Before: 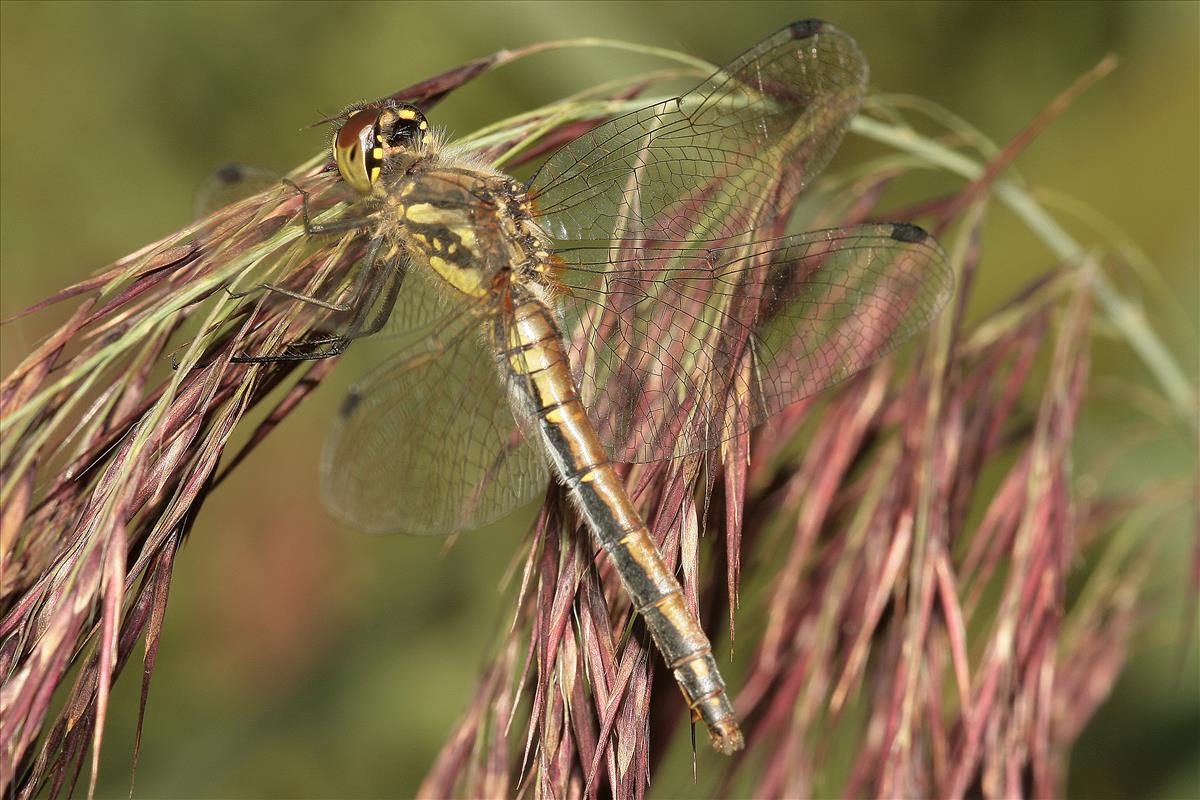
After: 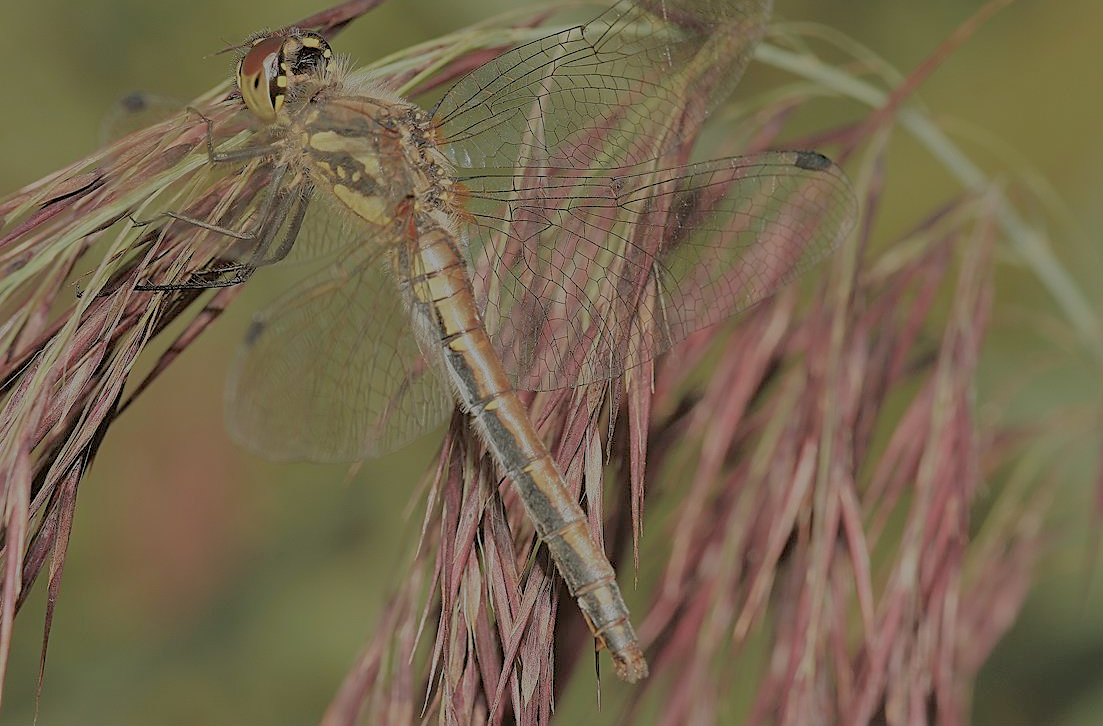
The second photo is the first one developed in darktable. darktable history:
exposure: exposure -0.315 EV, compensate highlight preservation false
sharpen: on, module defaults
filmic rgb: black relative exposure -13.95 EV, white relative exposure 7.96 EV, threshold 3 EV, hardness 3.74, latitude 49.12%, contrast 0.507, enable highlight reconstruction true
crop and rotate: left 8.023%, top 9.127%
